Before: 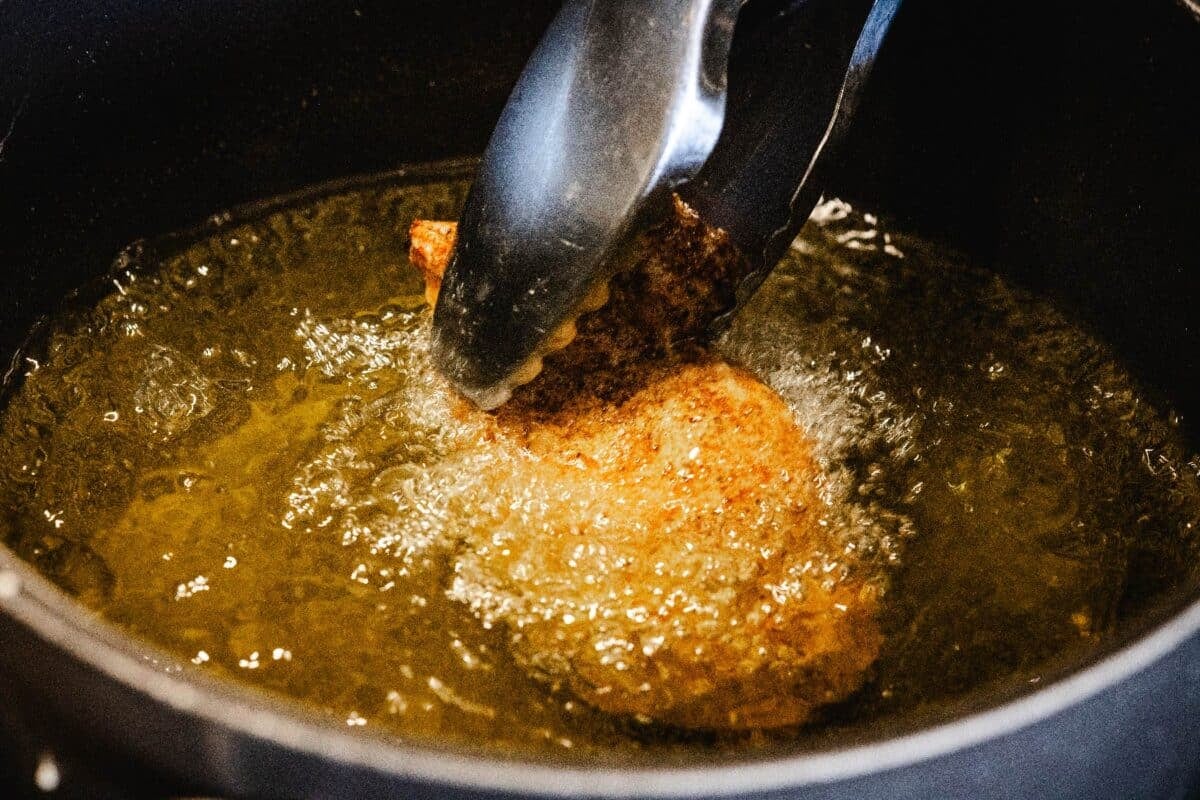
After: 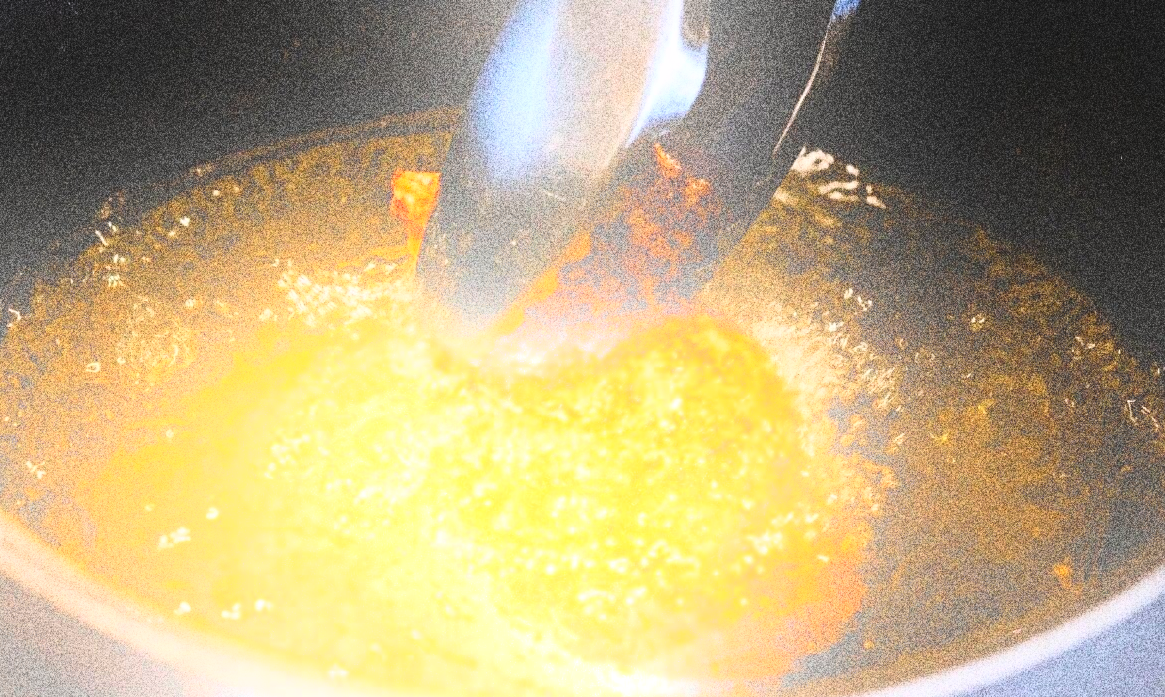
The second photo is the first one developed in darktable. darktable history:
grain: coarseness 30.02 ISO, strength 100%
contrast brightness saturation: contrast 0.2, brightness 0.16, saturation 0.22
crop: left 1.507%, top 6.147%, right 1.379%, bottom 6.637%
bloom: size 25%, threshold 5%, strength 90%
white balance: red 1.009, blue 1.027
